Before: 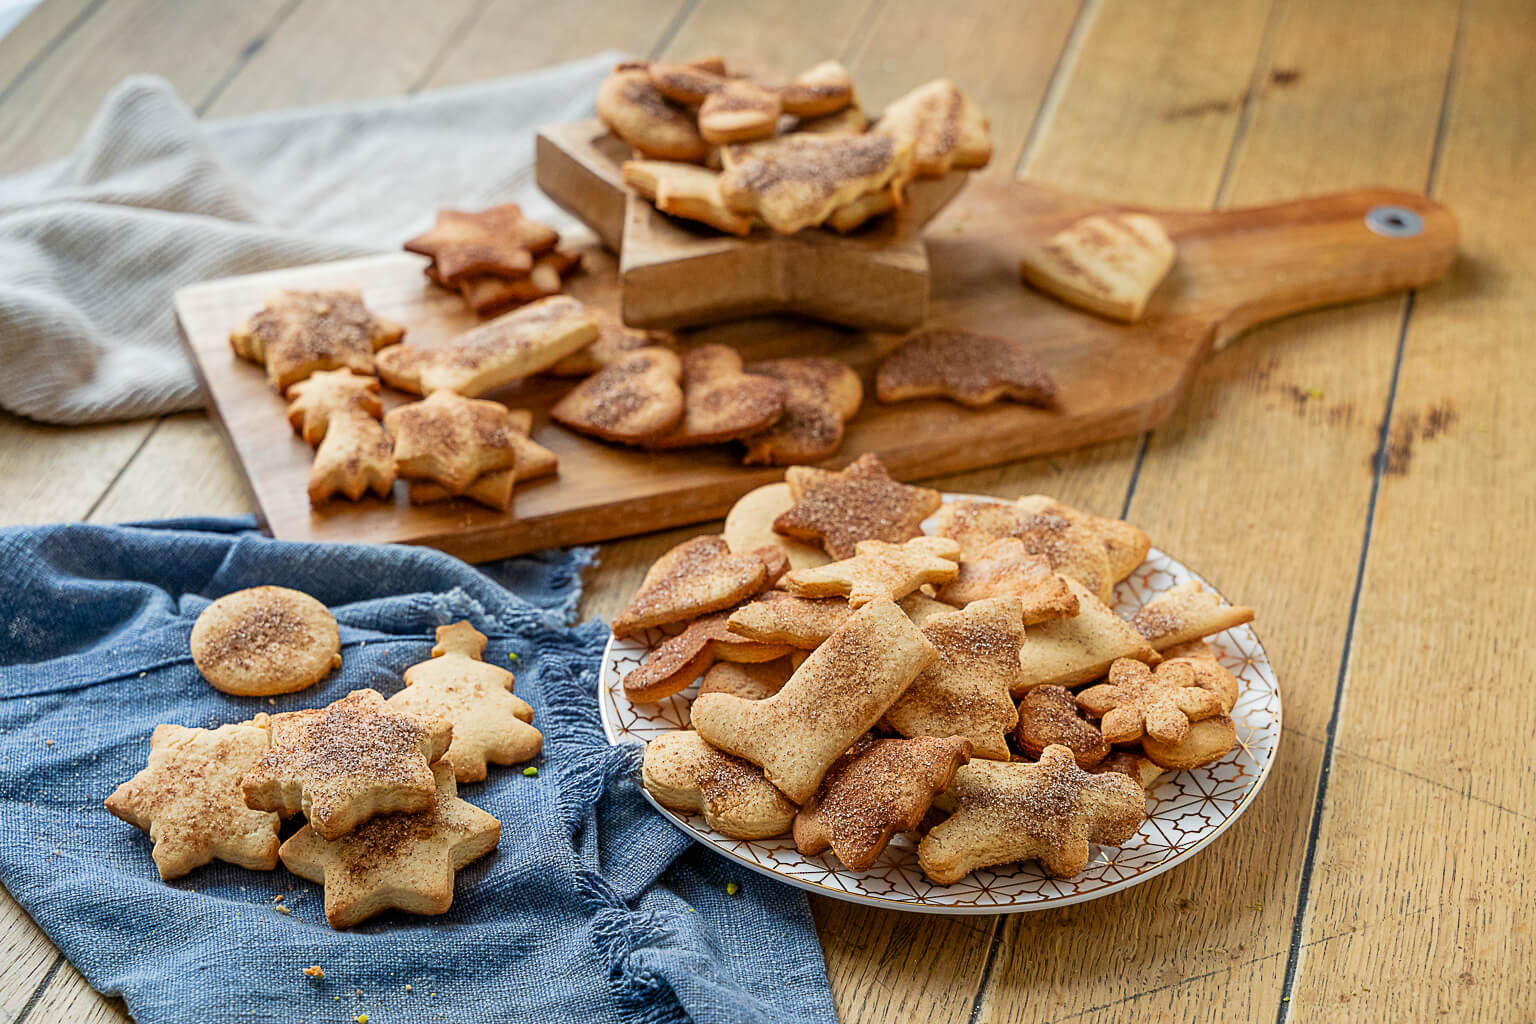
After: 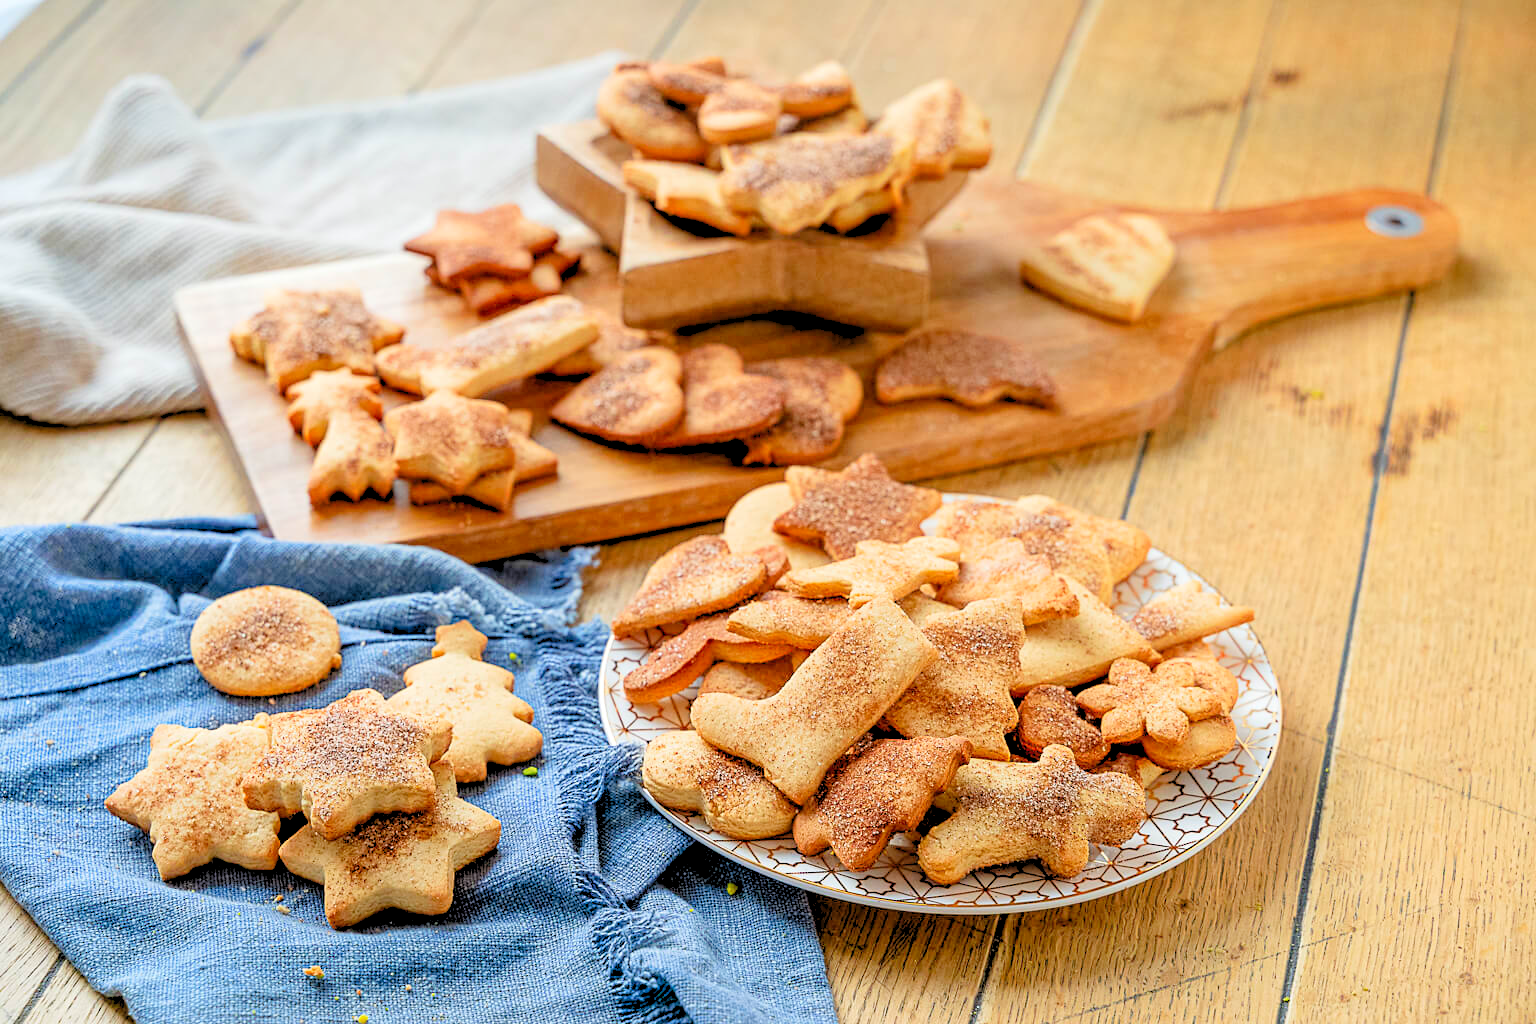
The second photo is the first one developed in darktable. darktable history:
white balance: emerald 1
levels: levels [0.072, 0.414, 0.976]
